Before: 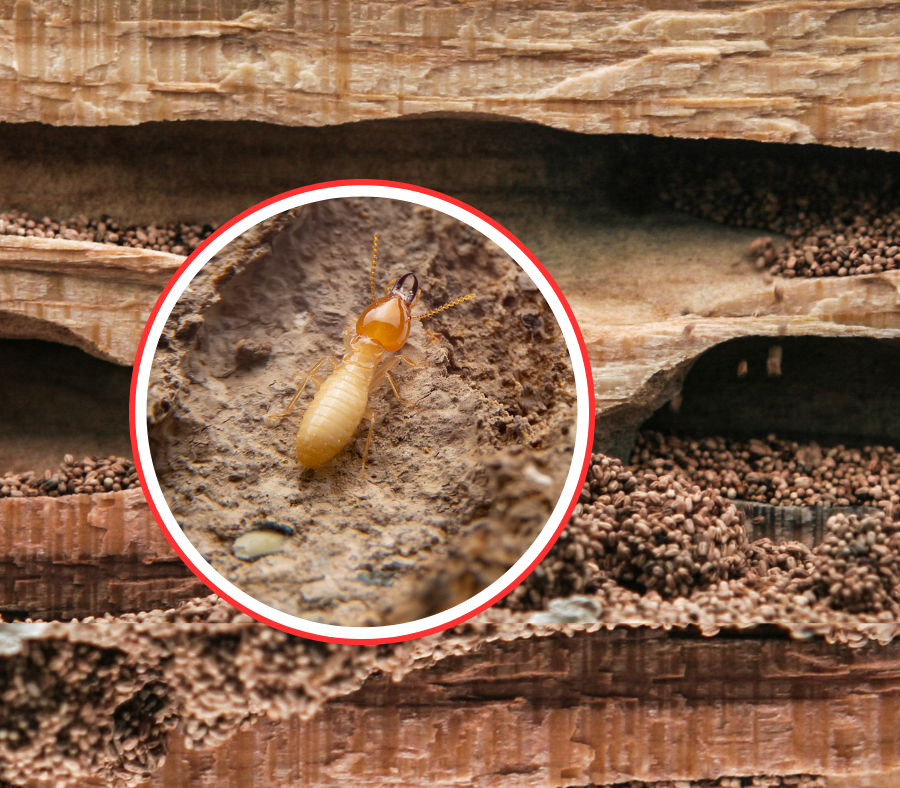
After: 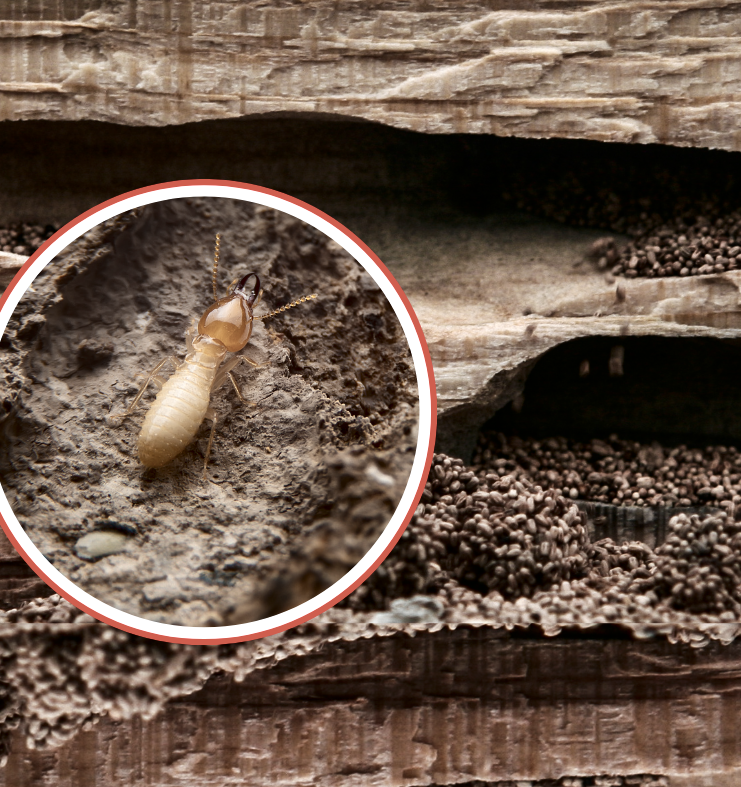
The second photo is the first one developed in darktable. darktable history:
contrast brightness saturation: contrast 0.1, brightness -0.26, saturation 0.14
crop: left 17.582%, bottom 0.031%
color zones: curves: ch0 [(0, 0.6) (0.129, 0.585) (0.193, 0.596) (0.429, 0.5) (0.571, 0.5) (0.714, 0.5) (0.857, 0.5) (1, 0.6)]; ch1 [(0, 0.453) (0.112, 0.245) (0.213, 0.252) (0.429, 0.233) (0.571, 0.231) (0.683, 0.242) (0.857, 0.296) (1, 0.453)]
